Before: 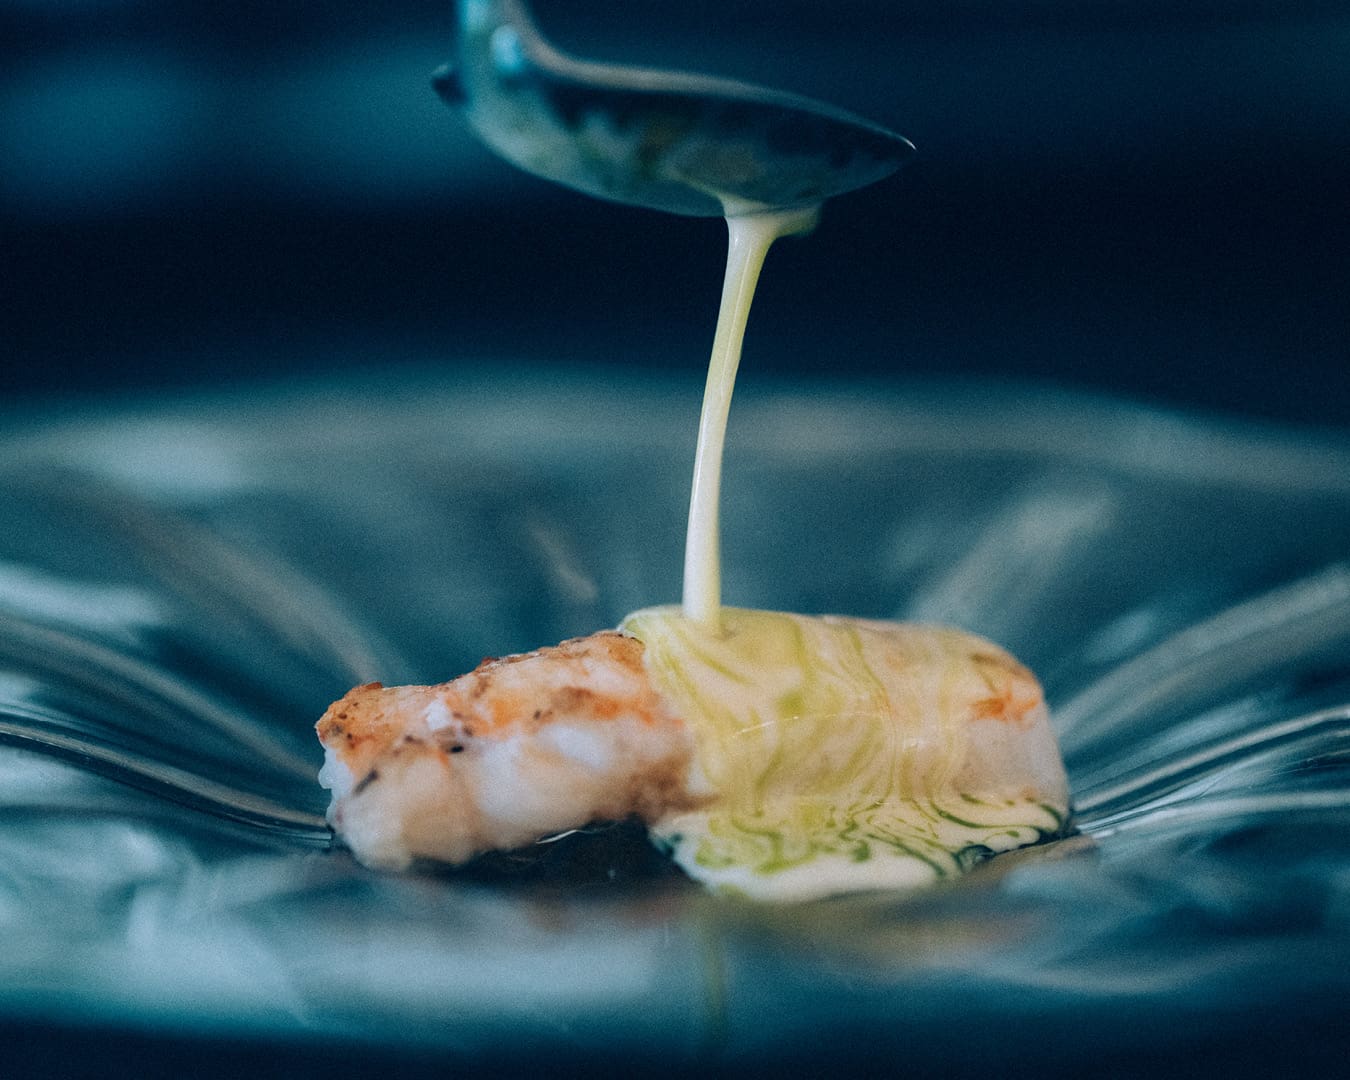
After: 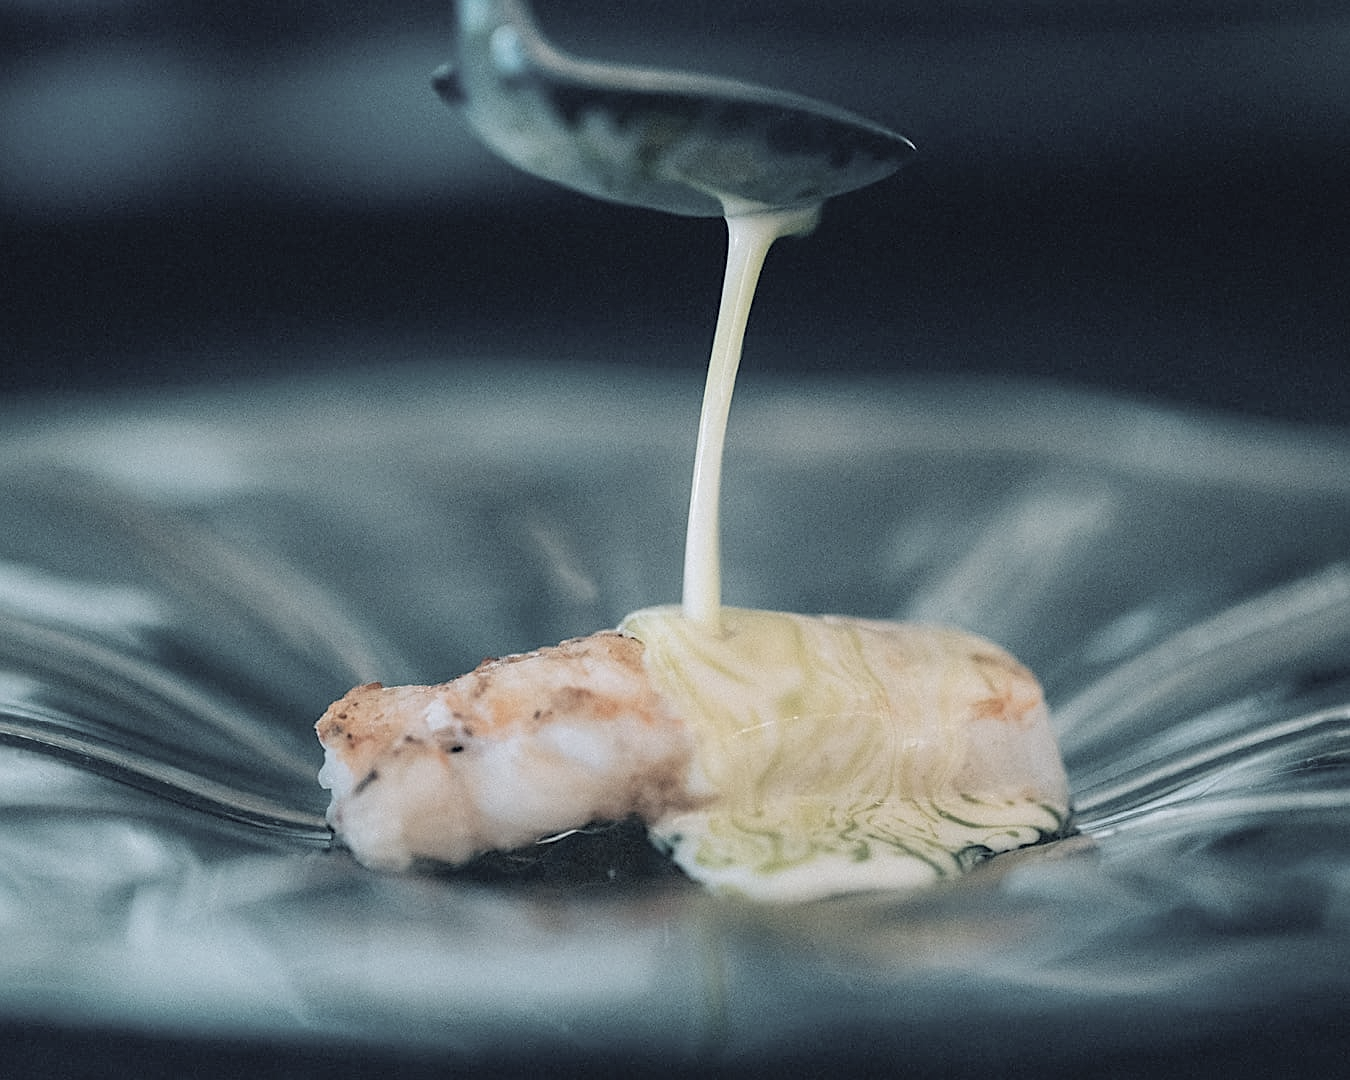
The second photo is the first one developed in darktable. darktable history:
sharpen: on, module defaults
contrast brightness saturation: brightness 0.18, saturation -0.5
